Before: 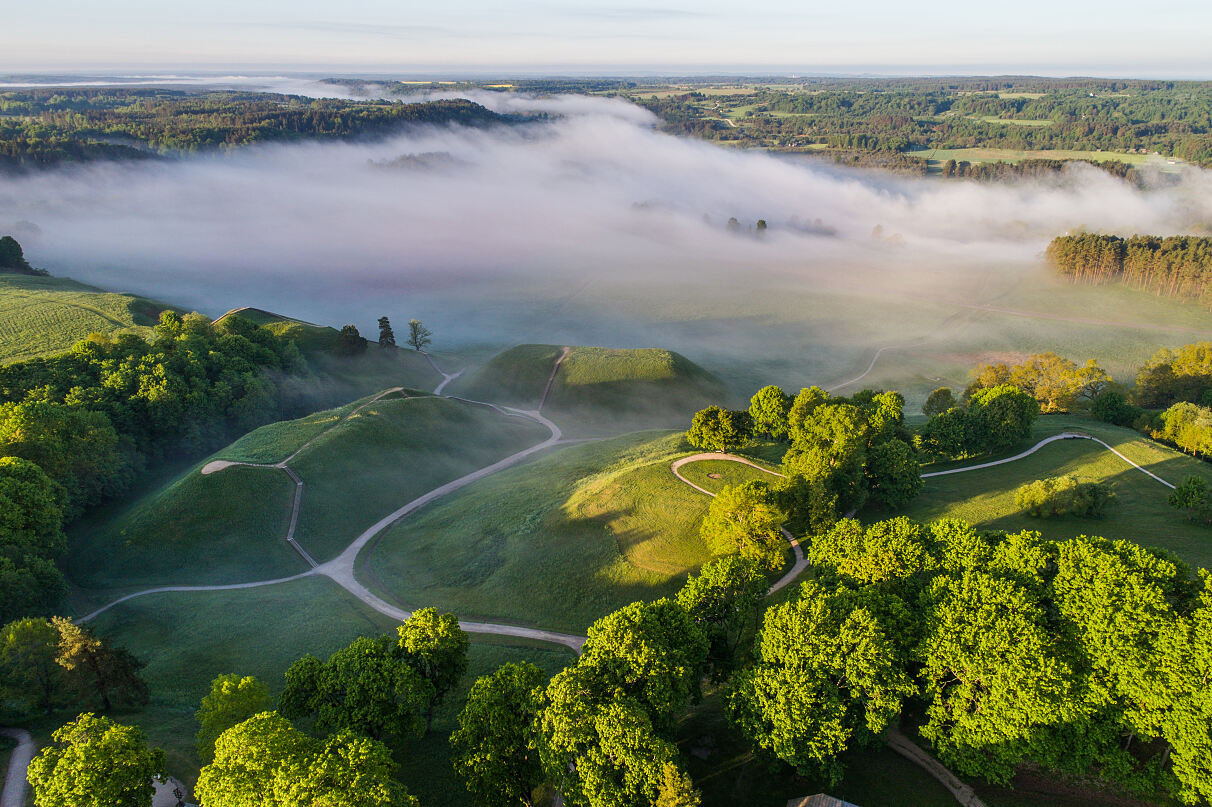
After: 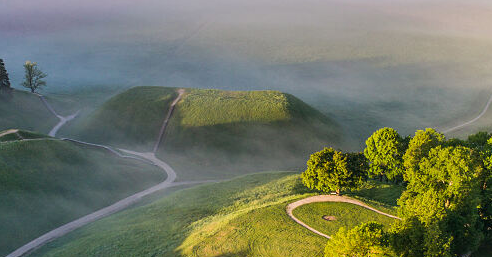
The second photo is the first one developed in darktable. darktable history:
crop: left 31.819%, top 32.033%, right 27.545%, bottom 36.093%
